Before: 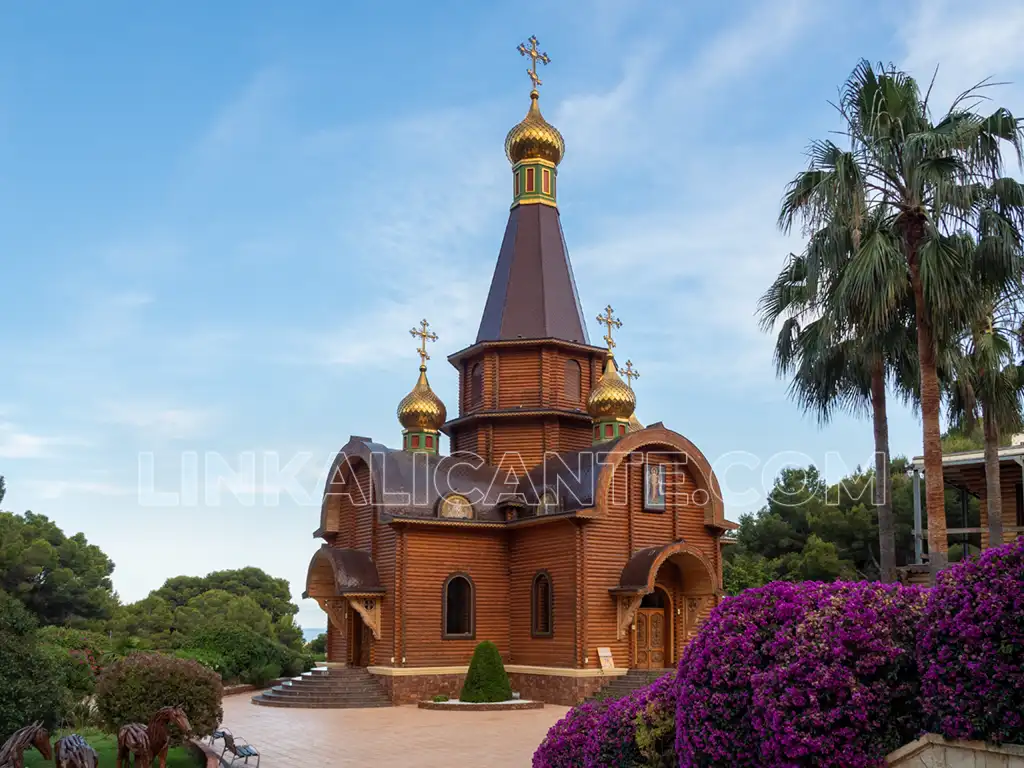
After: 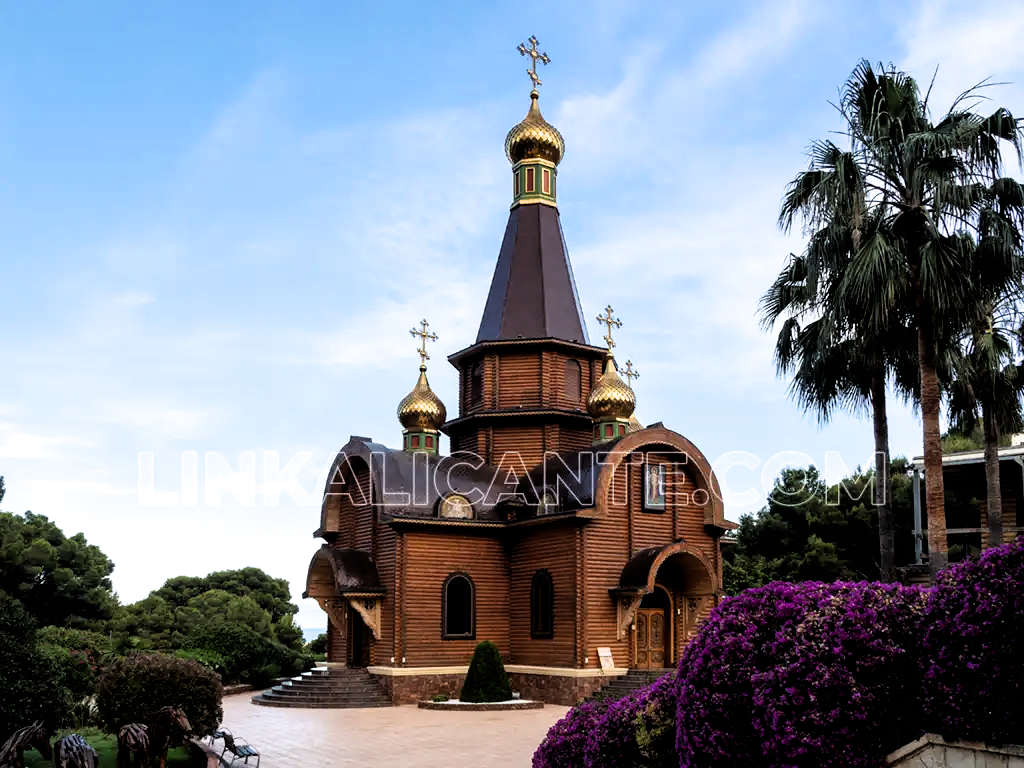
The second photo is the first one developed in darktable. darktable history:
white balance: red 0.976, blue 1.04
filmic rgb: black relative exposure -3.63 EV, white relative exposure 2.16 EV, hardness 3.62
